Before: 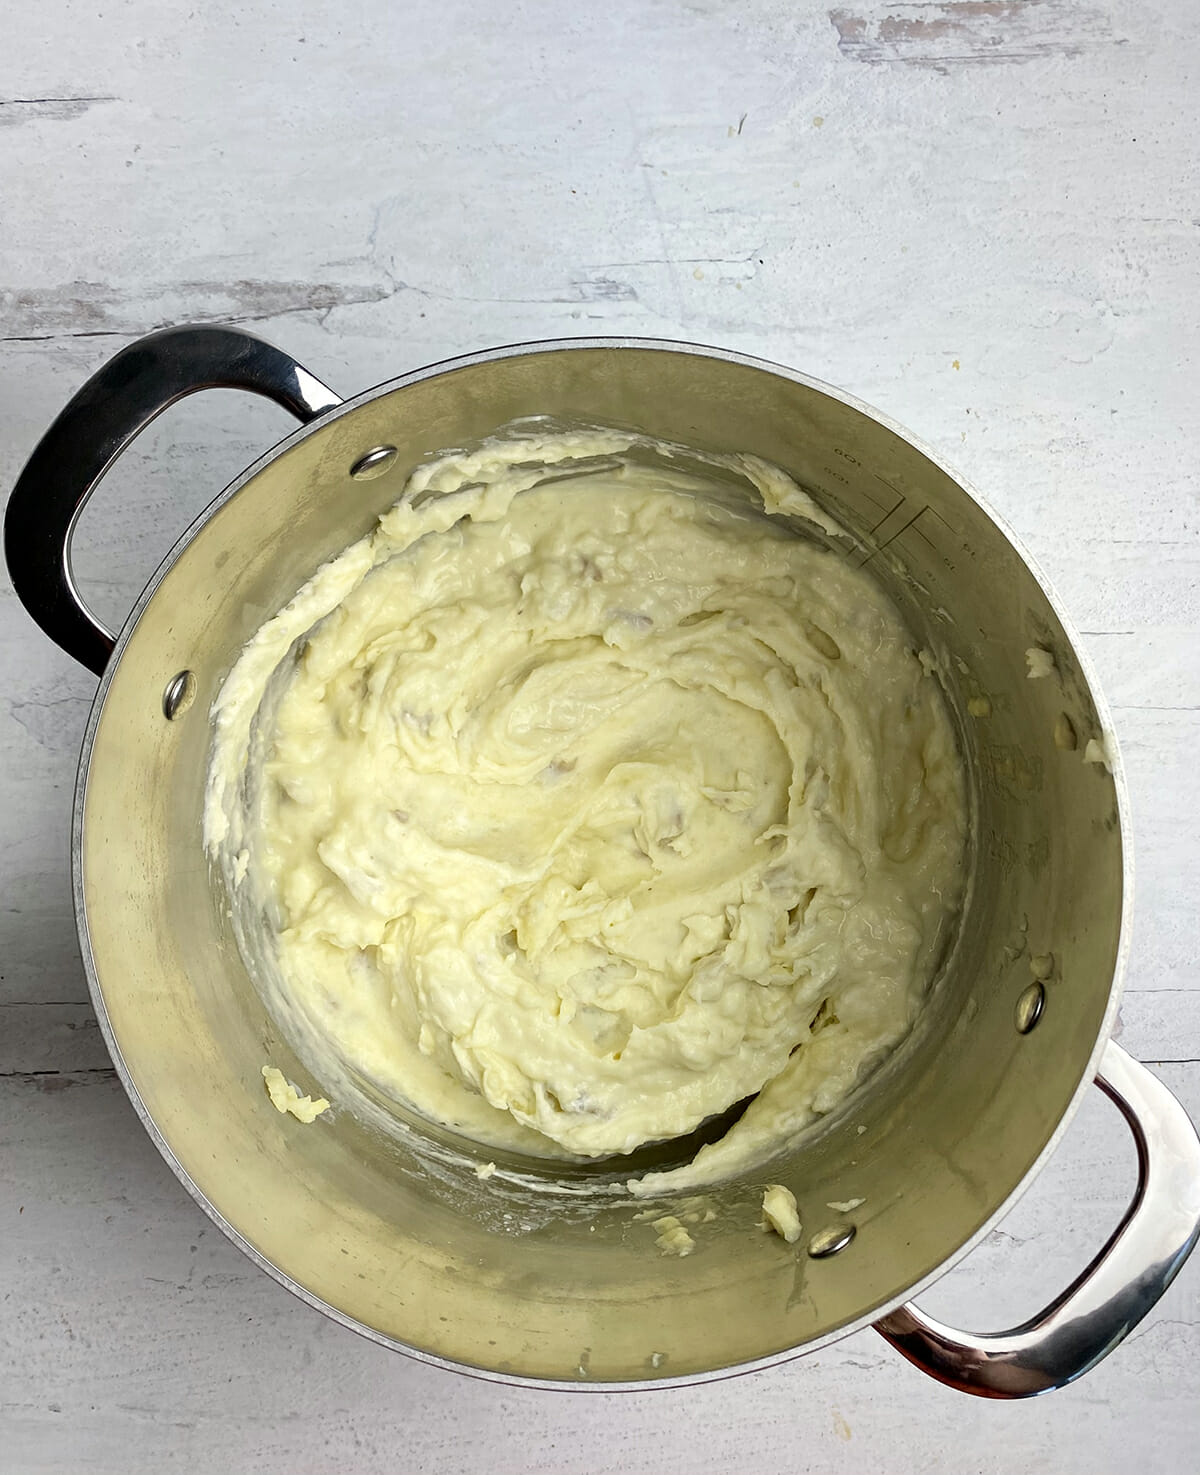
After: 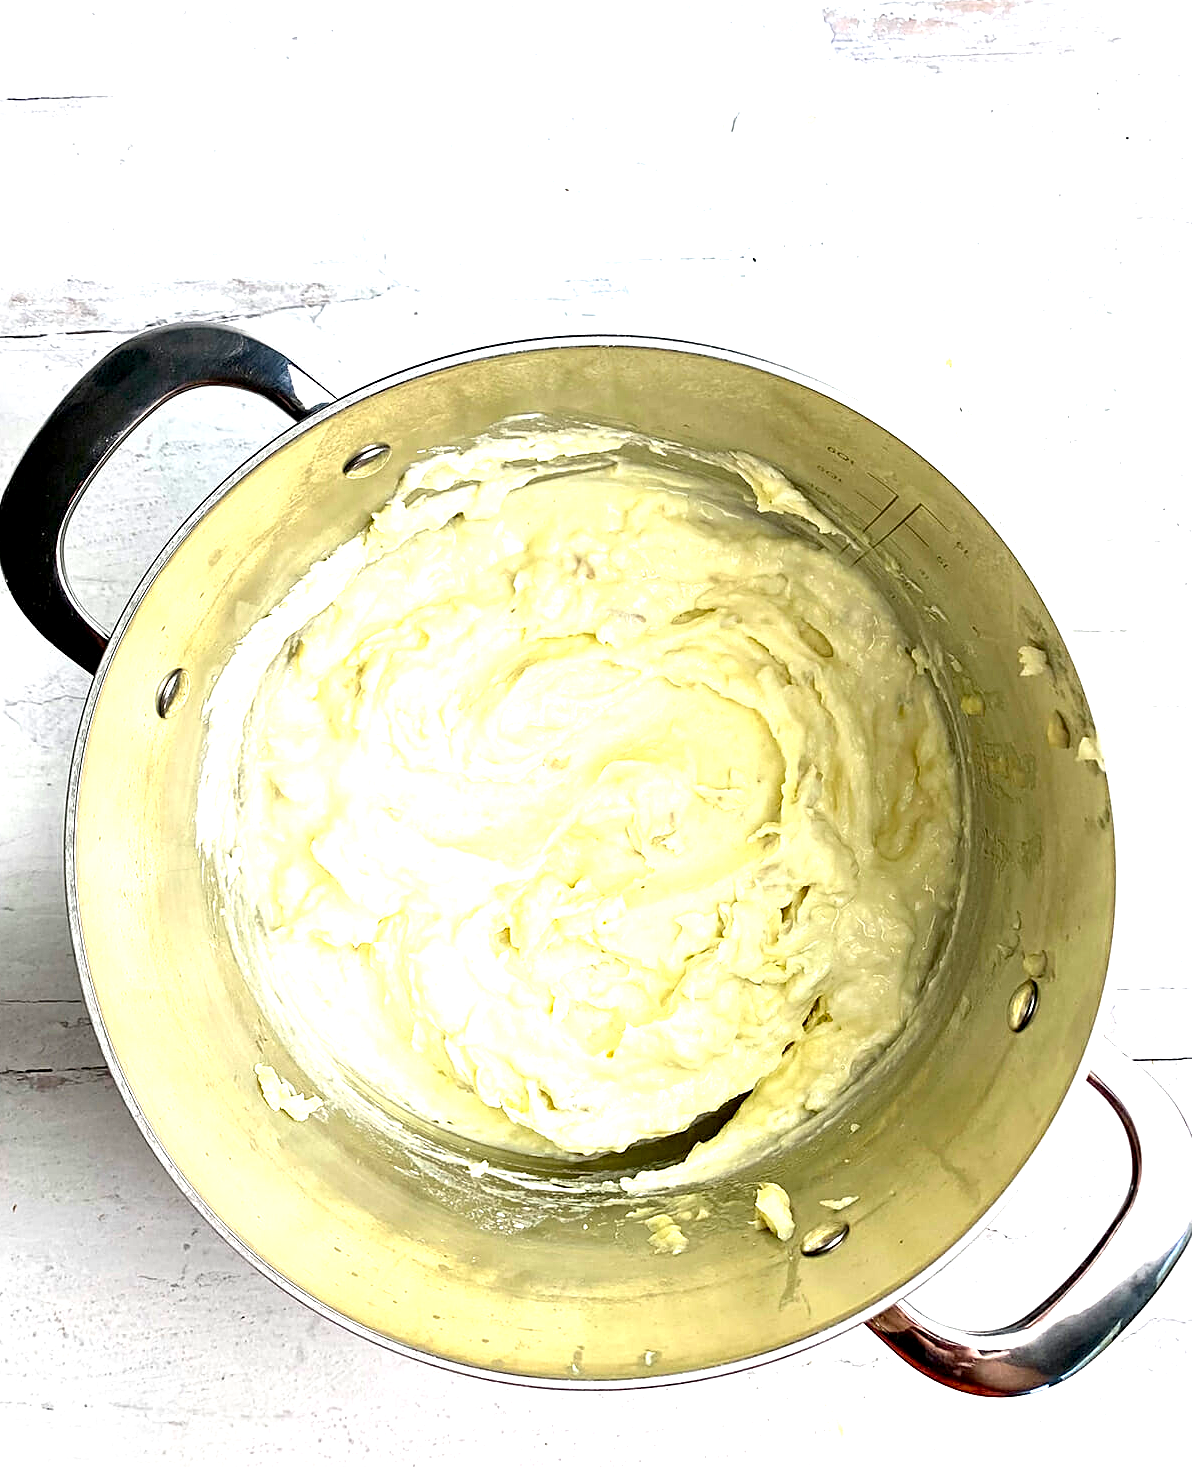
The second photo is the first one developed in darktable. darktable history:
sharpen: on, module defaults
exposure: black level correction 0.001, exposure 1.3 EV, compensate highlight preservation false
crop and rotate: left 0.614%, top 0.179%, bottom 0.309%
